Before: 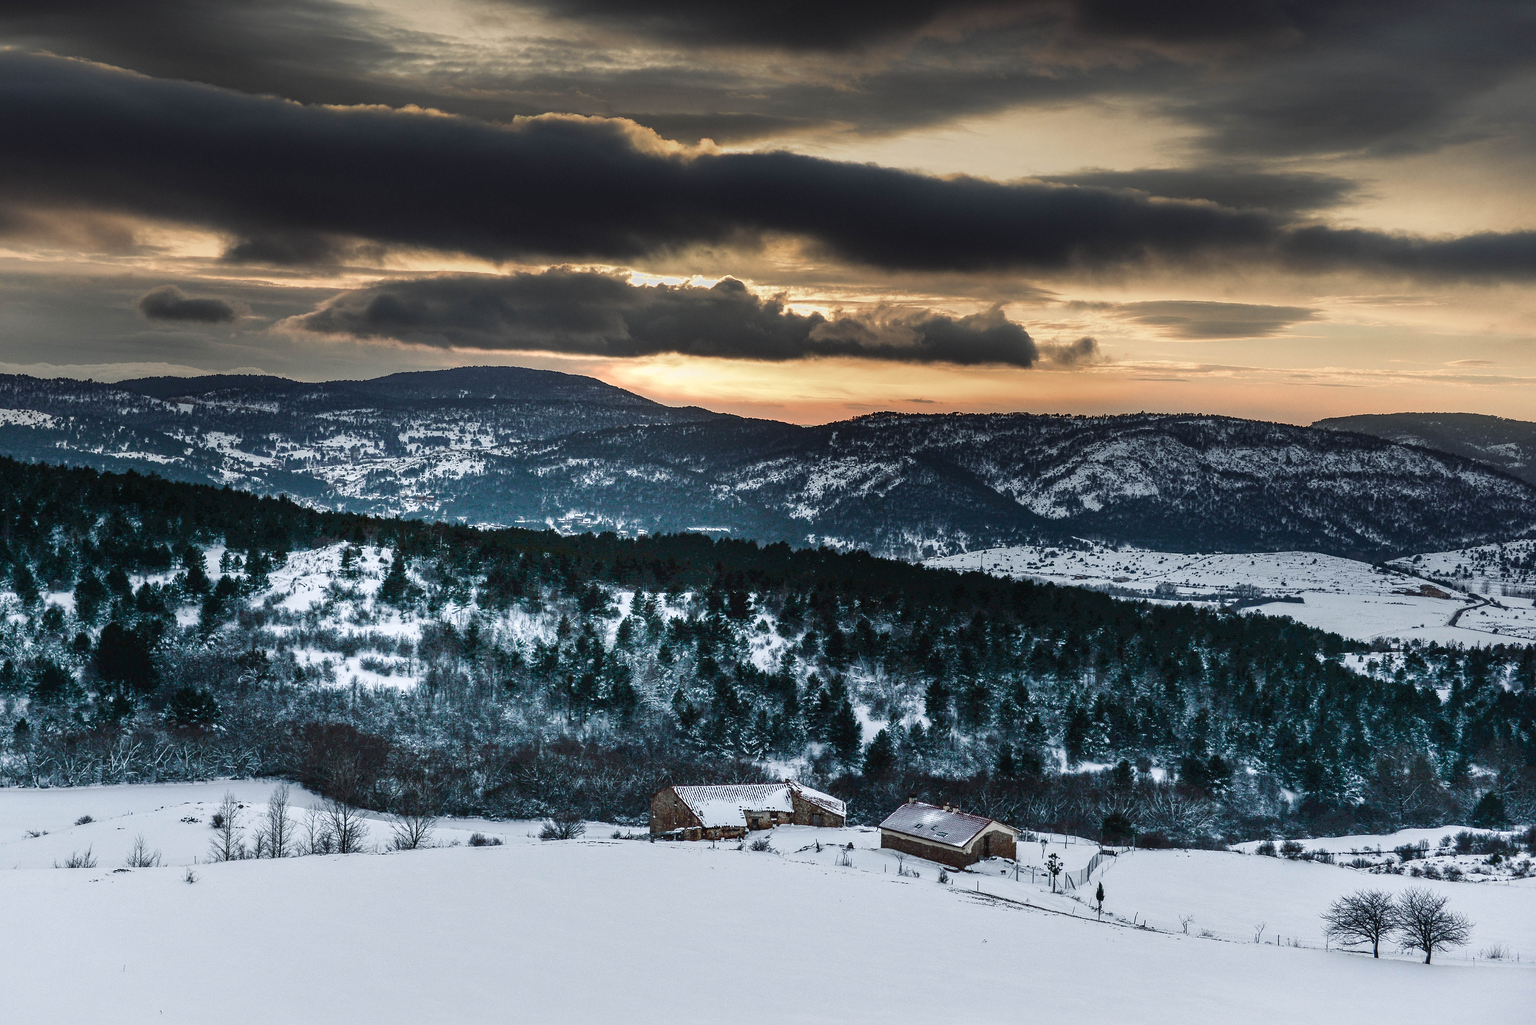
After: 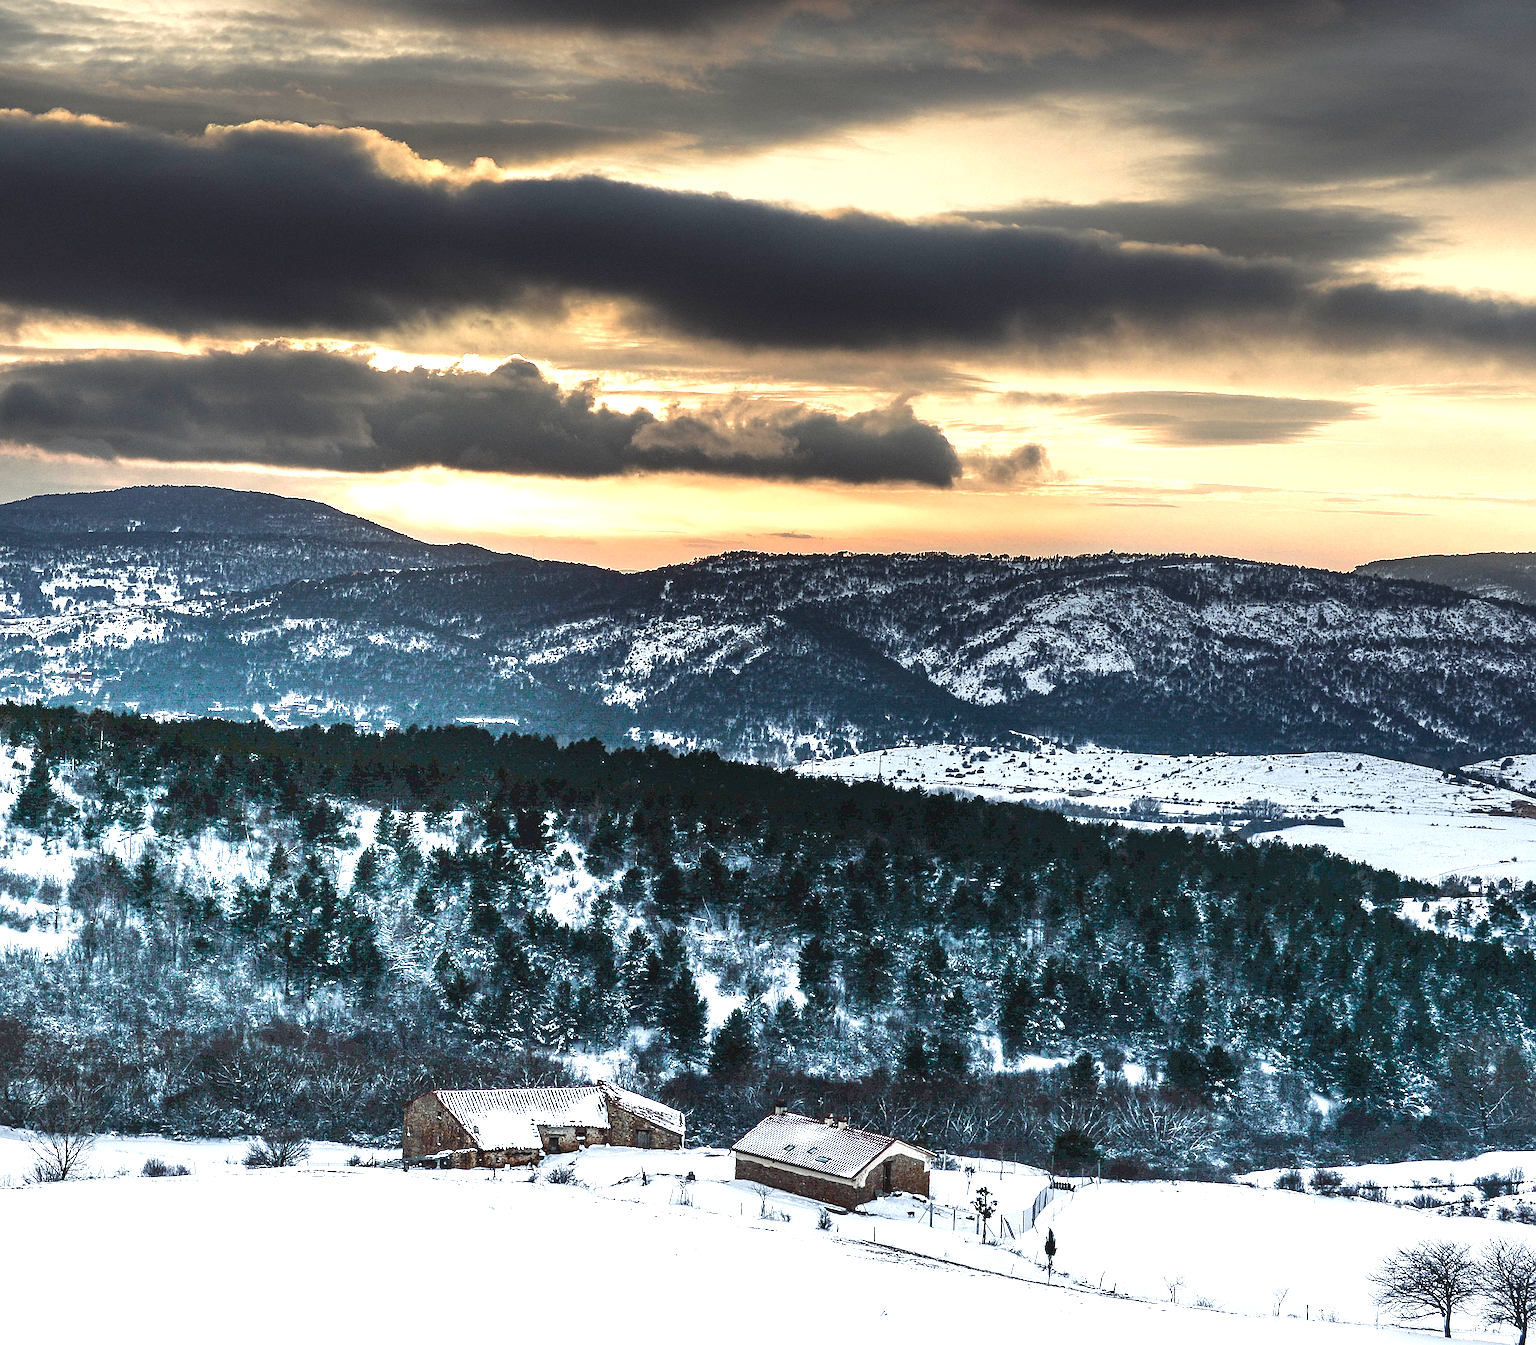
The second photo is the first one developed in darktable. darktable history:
exposure: black level correction 0, exposure 1 EV, compensate exposure bias true, compensate highlight preservation false
sharpen: on, module defaults
crop and rotate: left 24.138%, top 2.853%, right 6.382%, bottom 5.962%
